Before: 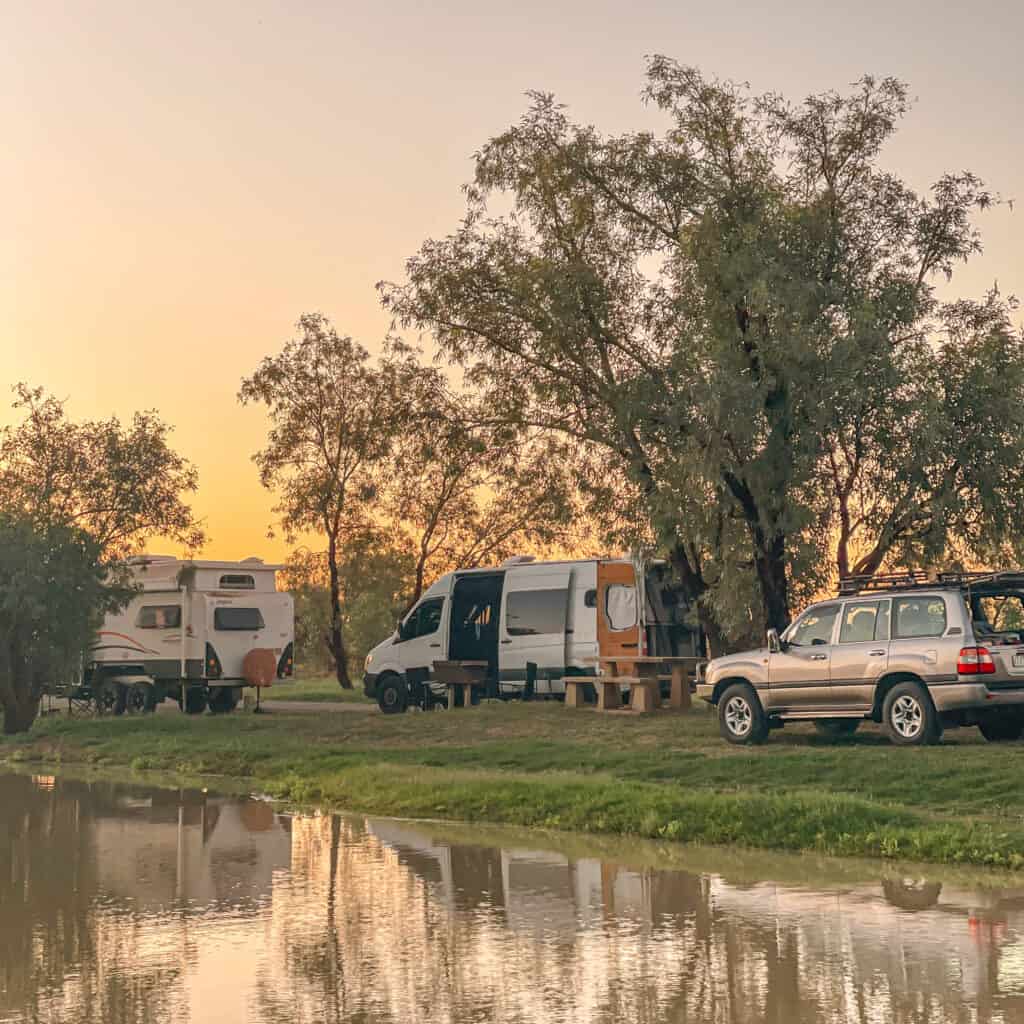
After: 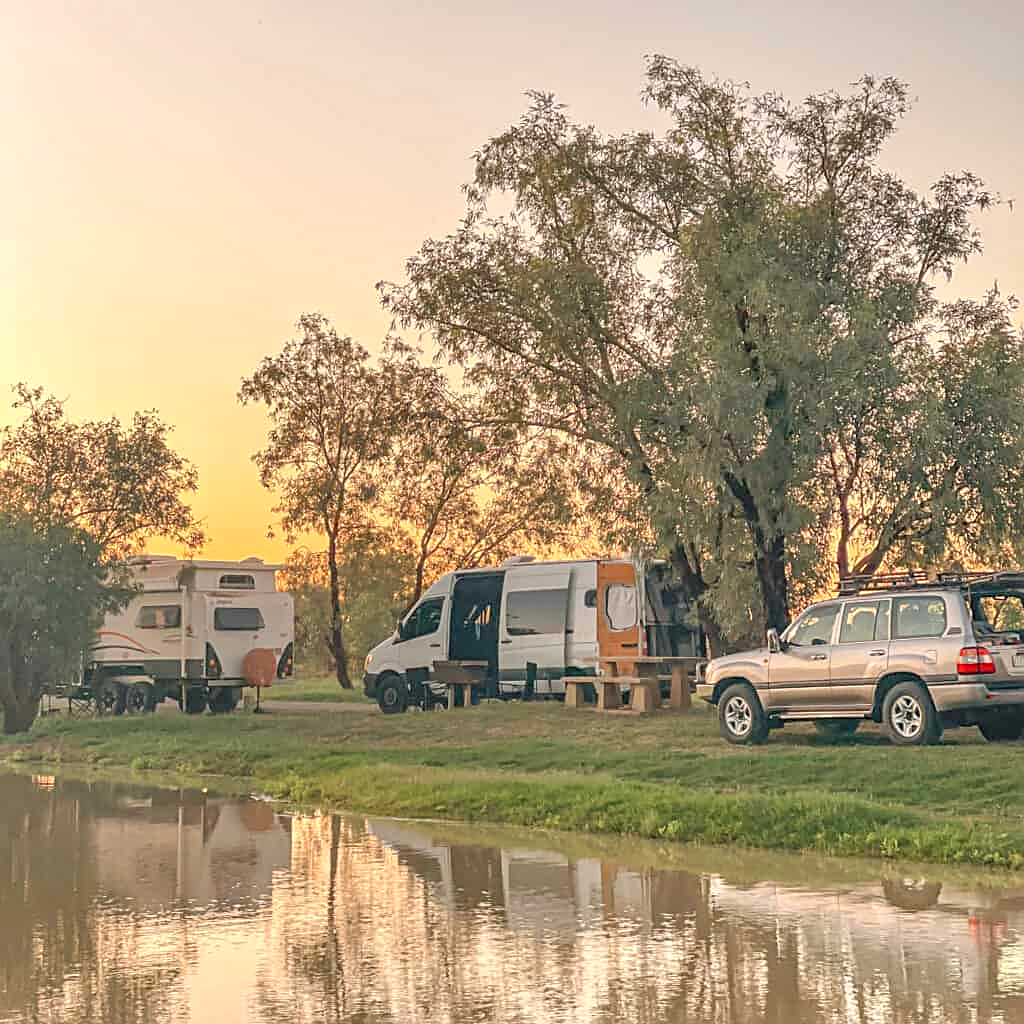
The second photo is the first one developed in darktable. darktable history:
exposure: exposure 0.197 EV, compensate highlight preservation false
sharpen: on, module defaults
tone equalizer: -7 EV 0.14 EV, -6 EV 0.639 EV, -5 EV 1.13 EV, -4 EV 1.31 EV, -3 EV 1.17 EV, -2 EV 0.6 EV, -1 EV 0.146 EV, smoothing diameter 24.82%, edges refinement/feathering 9.94, preserve details guided filter
